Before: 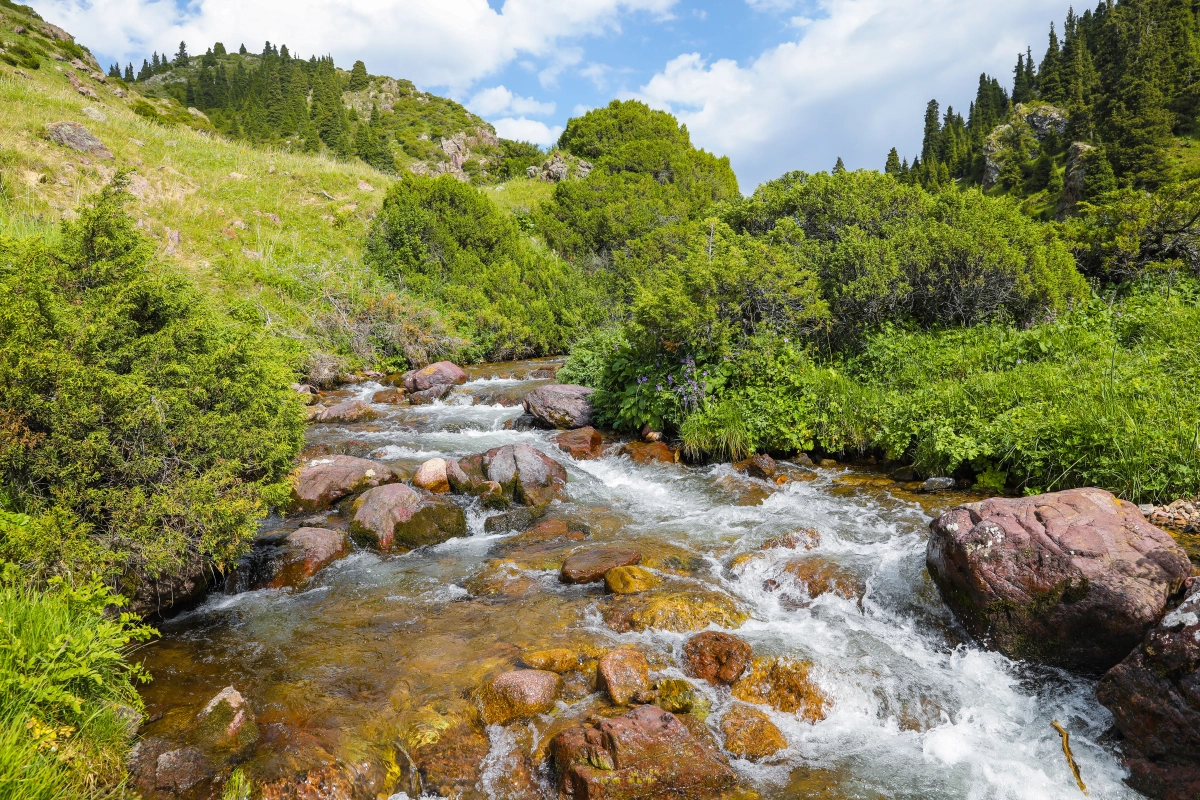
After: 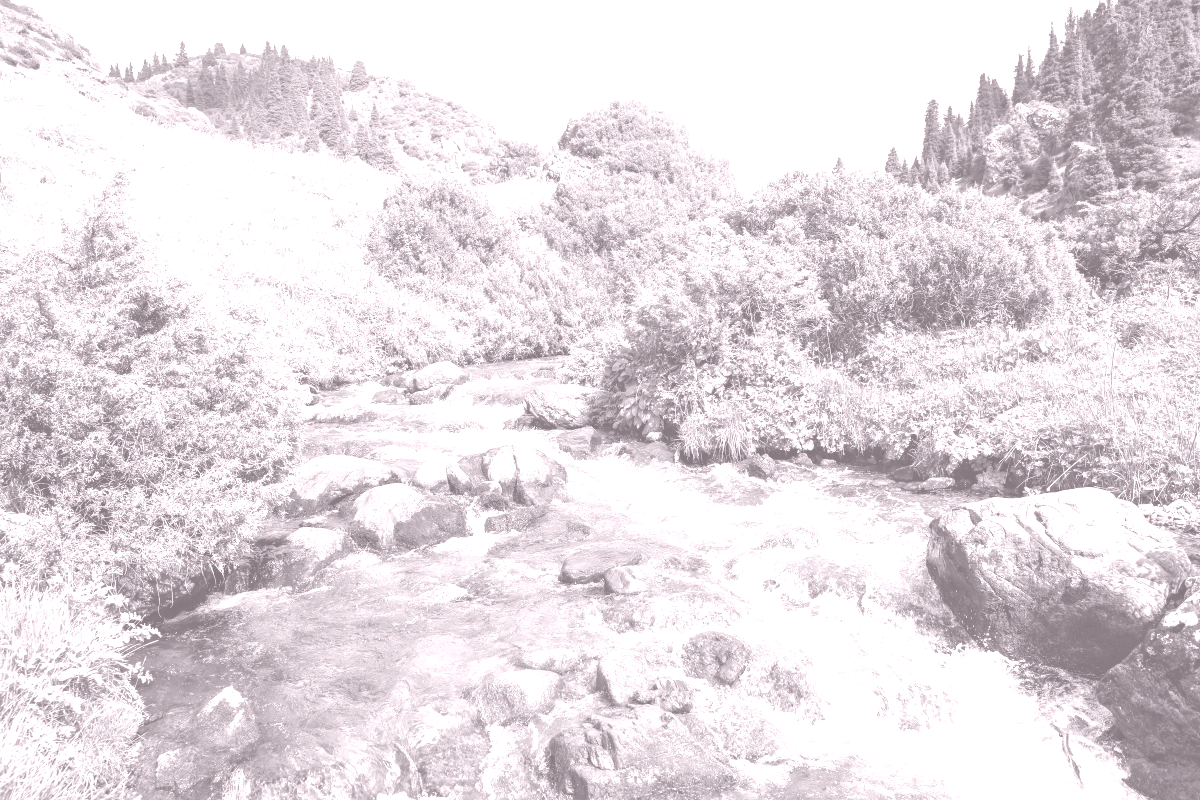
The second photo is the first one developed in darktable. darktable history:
colorize: hue 25.2°, saturation 83%, source mix 82%, lightness 79%, version 1
color balance rgb: shadows lift › hue 87.51°, highlights gain › chroma 1.62%, highlights gain › hue 55.1°, global offset › chroma 0.1%, global offset › hue 253.66°, linear chroma grading › global chroma 0.5%
